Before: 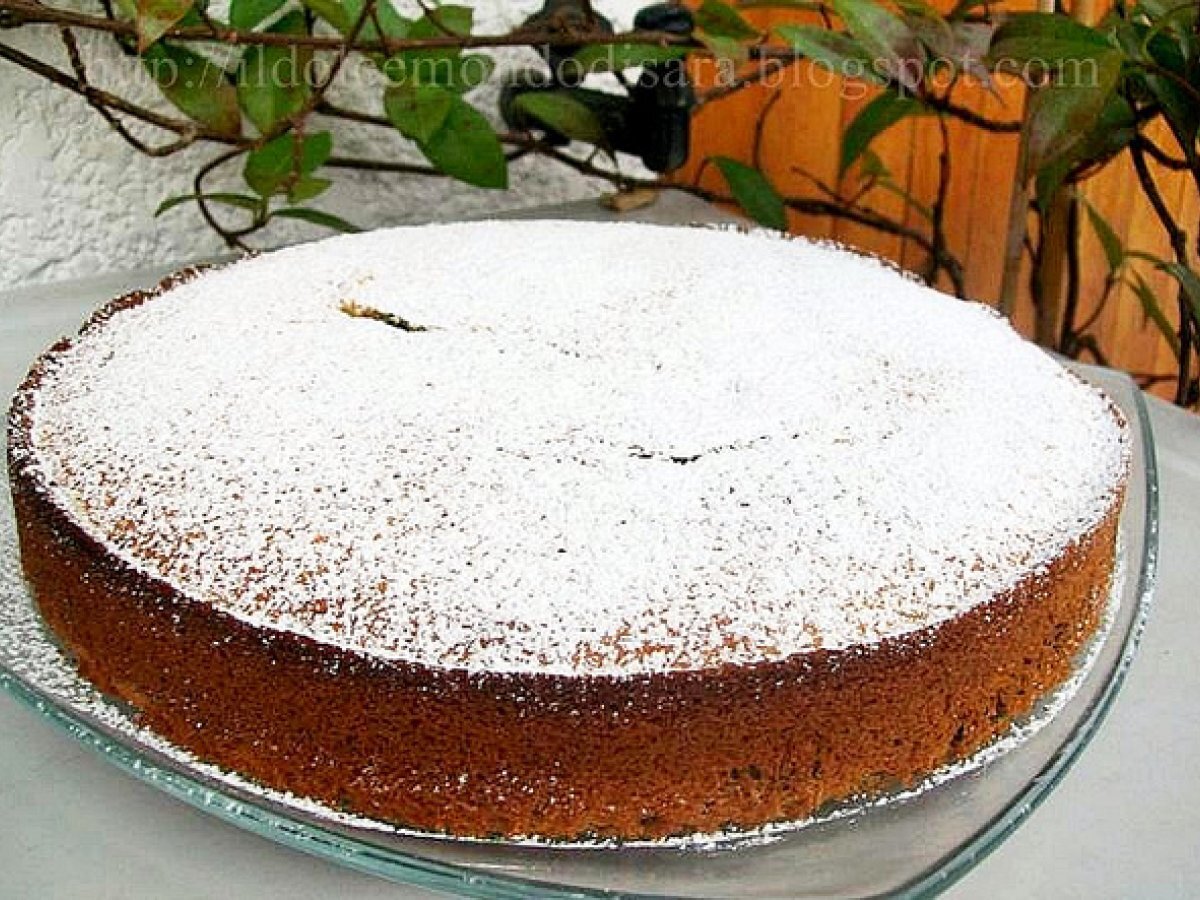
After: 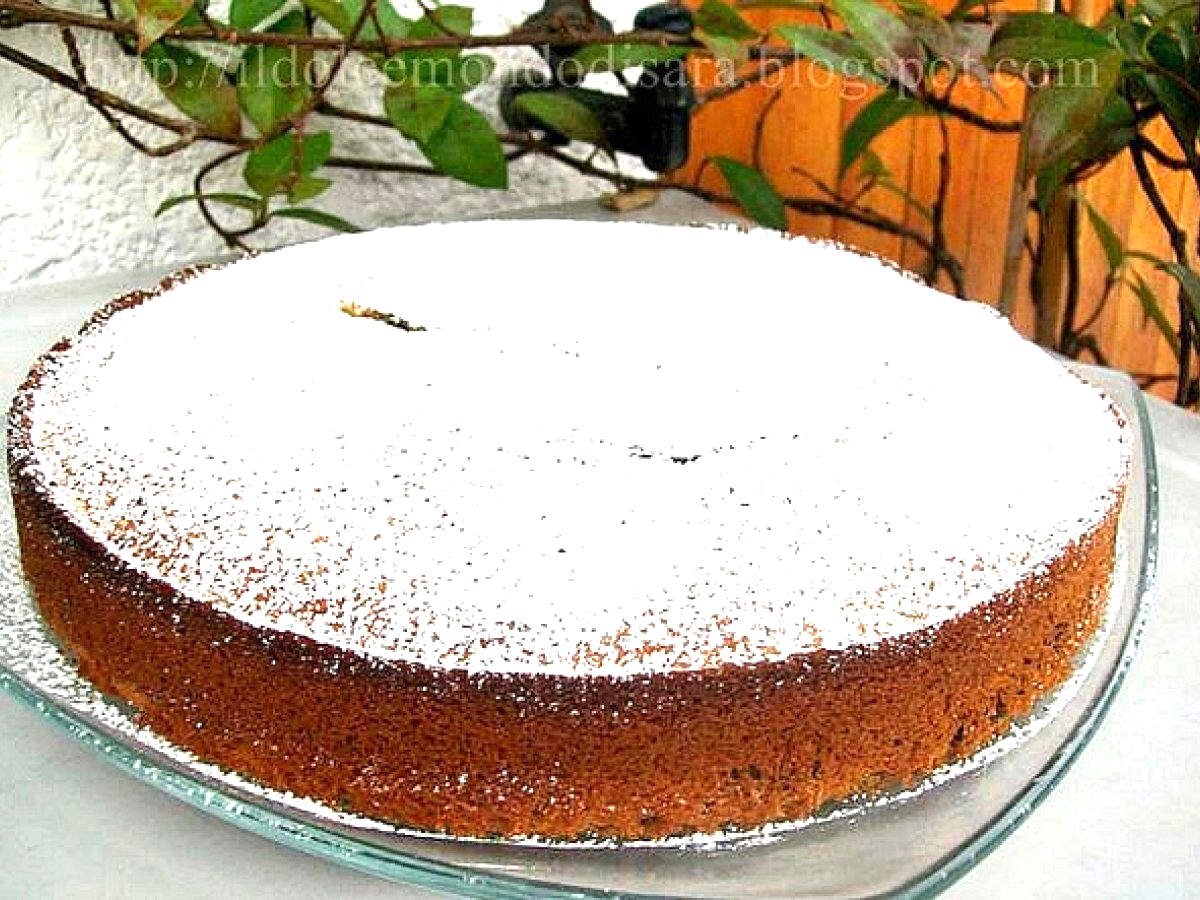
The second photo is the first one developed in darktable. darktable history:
exposure: exposure 0.775 EV, compensate highlight preservation false
